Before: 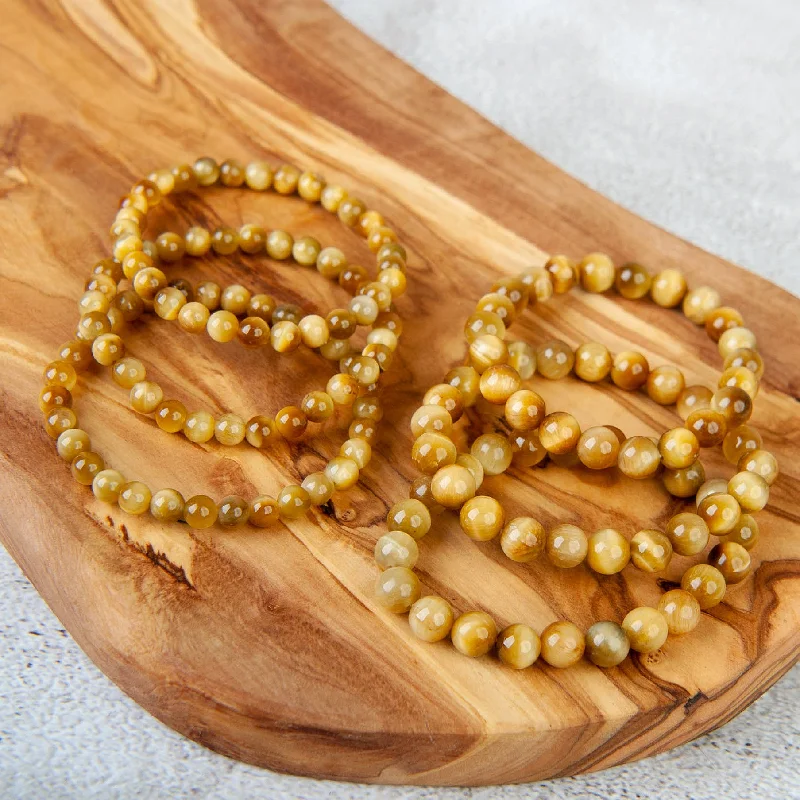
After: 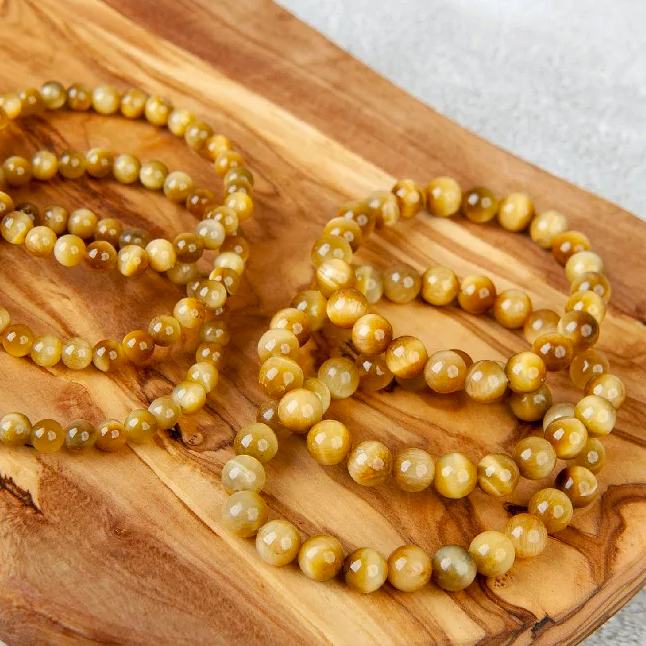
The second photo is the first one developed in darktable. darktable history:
haze removal: compatibility mode true, adaptive false
crop: left 19.159%, top 9.58%, bottom 9.58%
